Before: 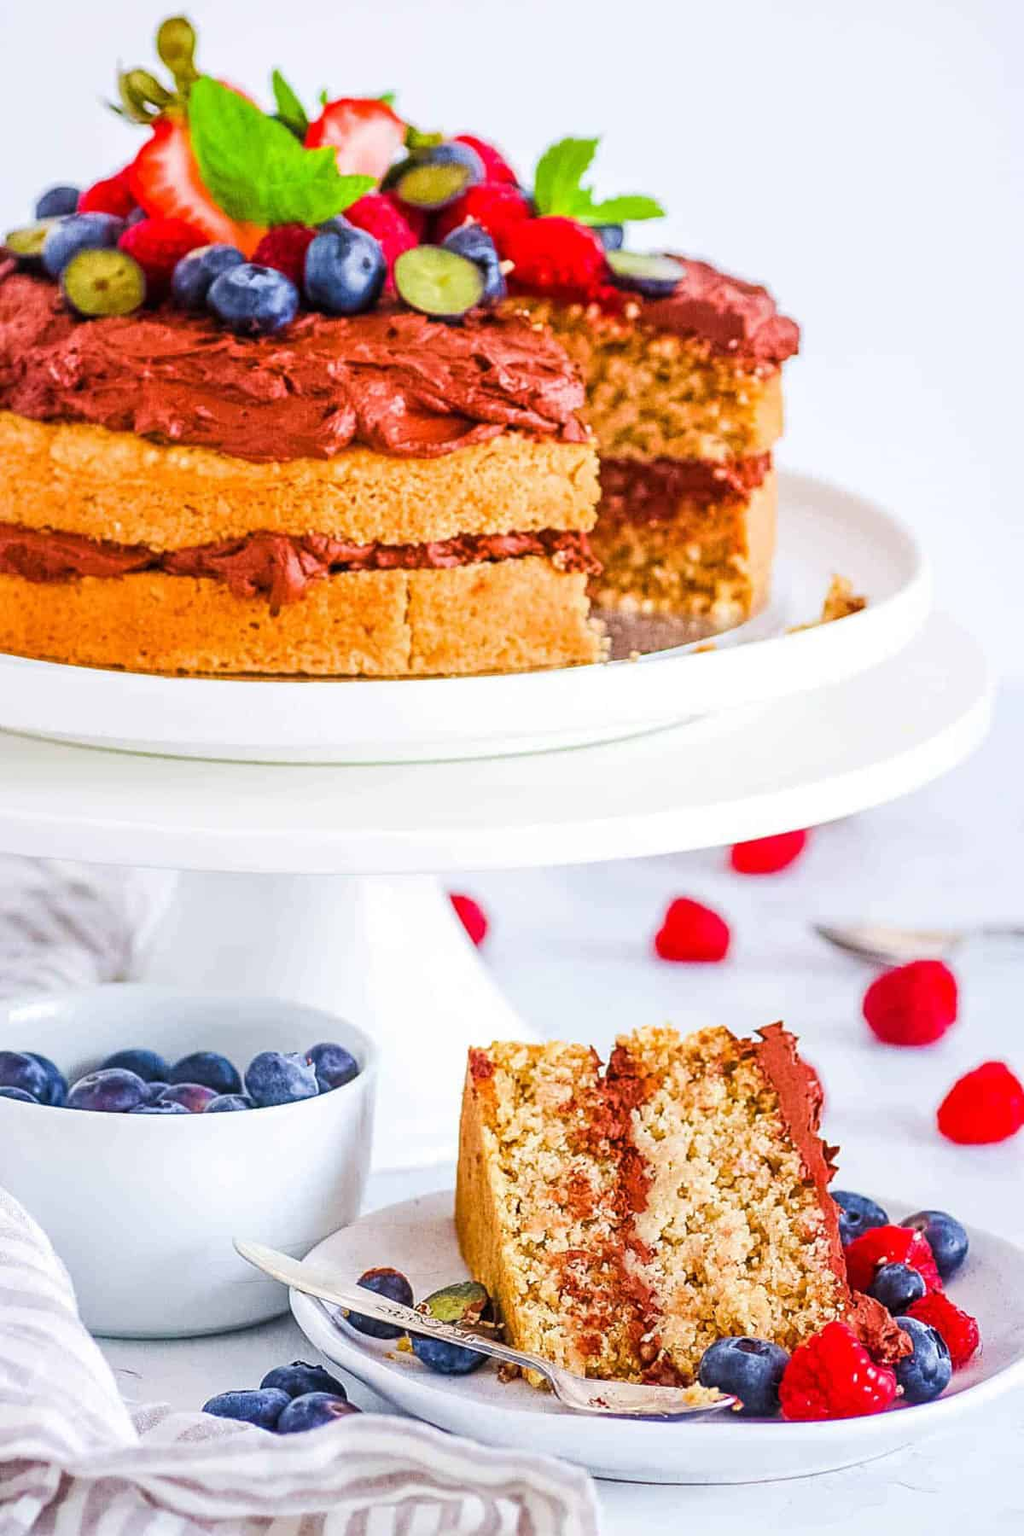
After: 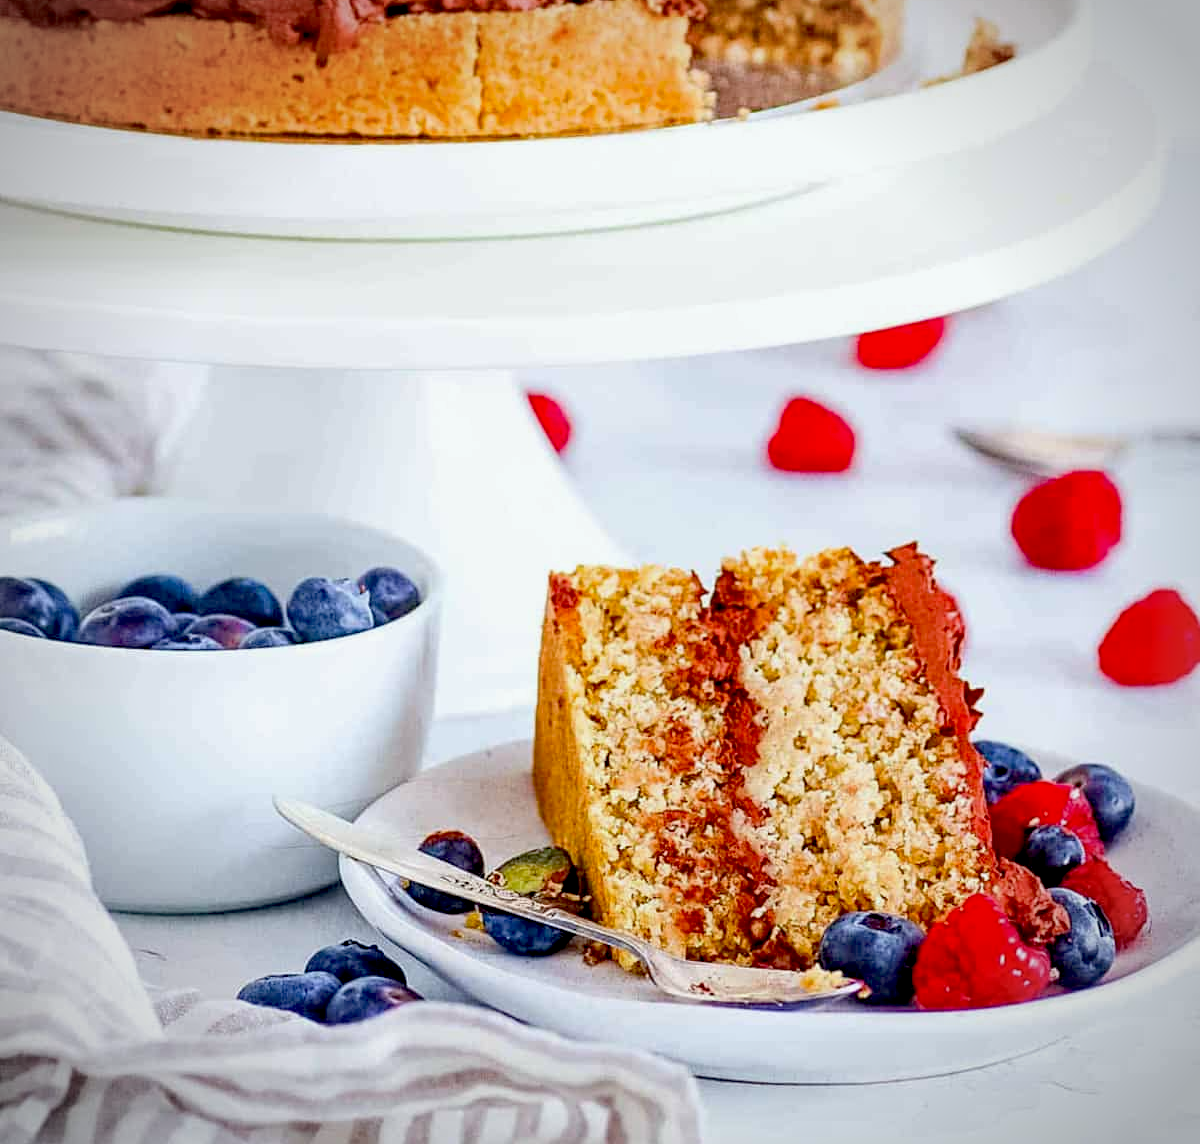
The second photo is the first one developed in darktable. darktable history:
crop and rotate: top 36.435%
vignetting: on, module defaults
white balance: red 0.978, blue 0.999
exposure: black level correction 0.029, exposure -0.073 EV, compensate highlight preservation false
